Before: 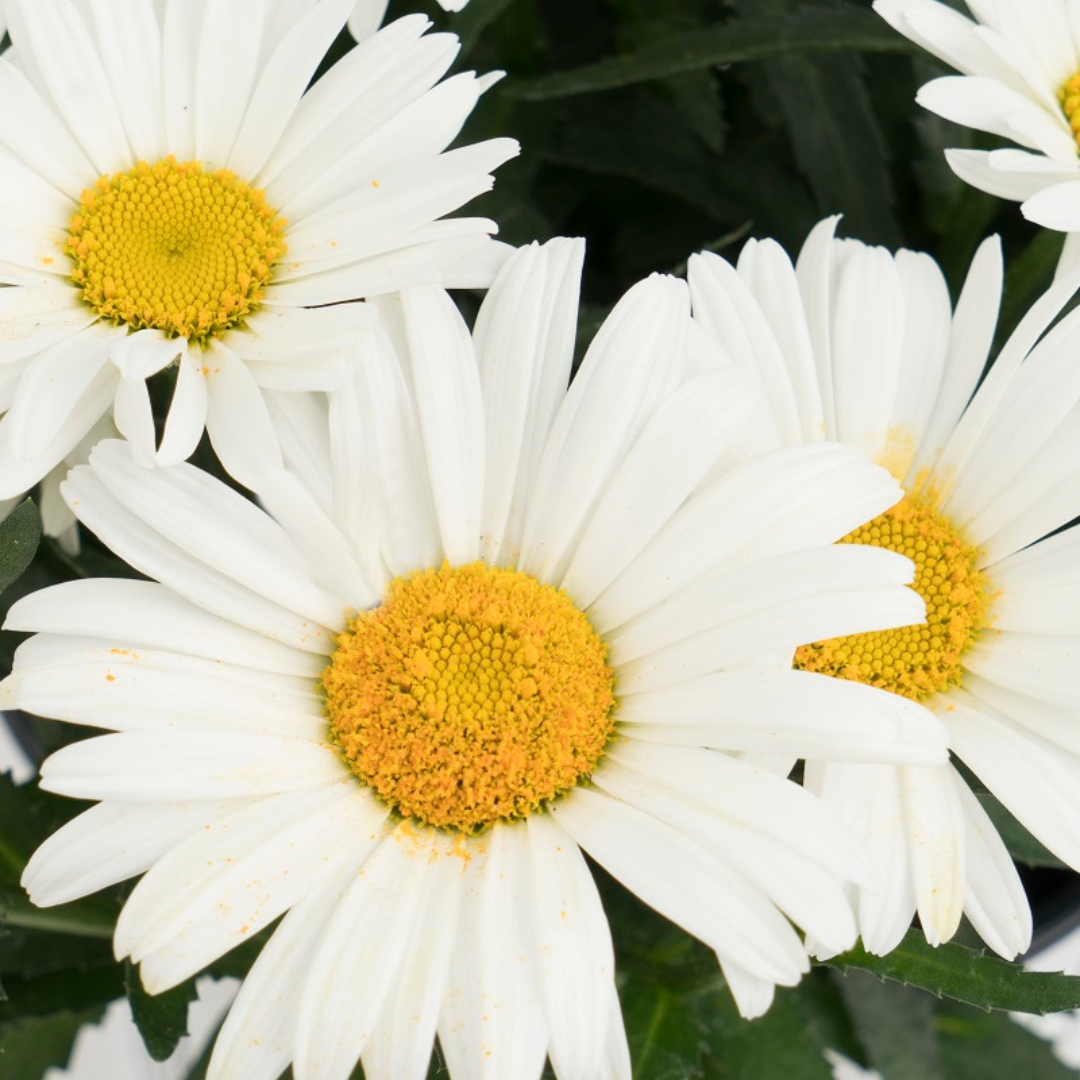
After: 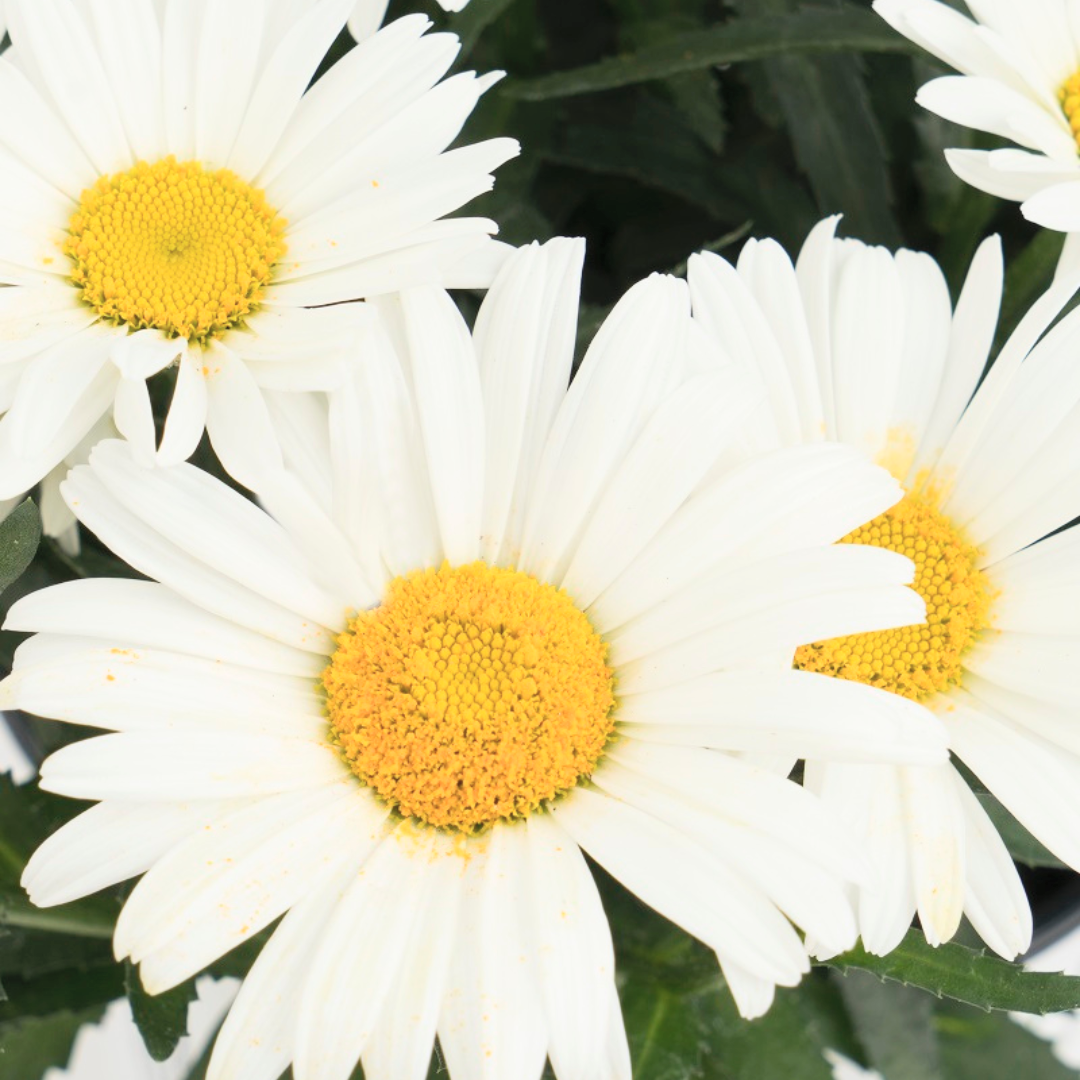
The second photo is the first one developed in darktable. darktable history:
contrast brightness saturation: contrast 0.141, brightness 0.218
